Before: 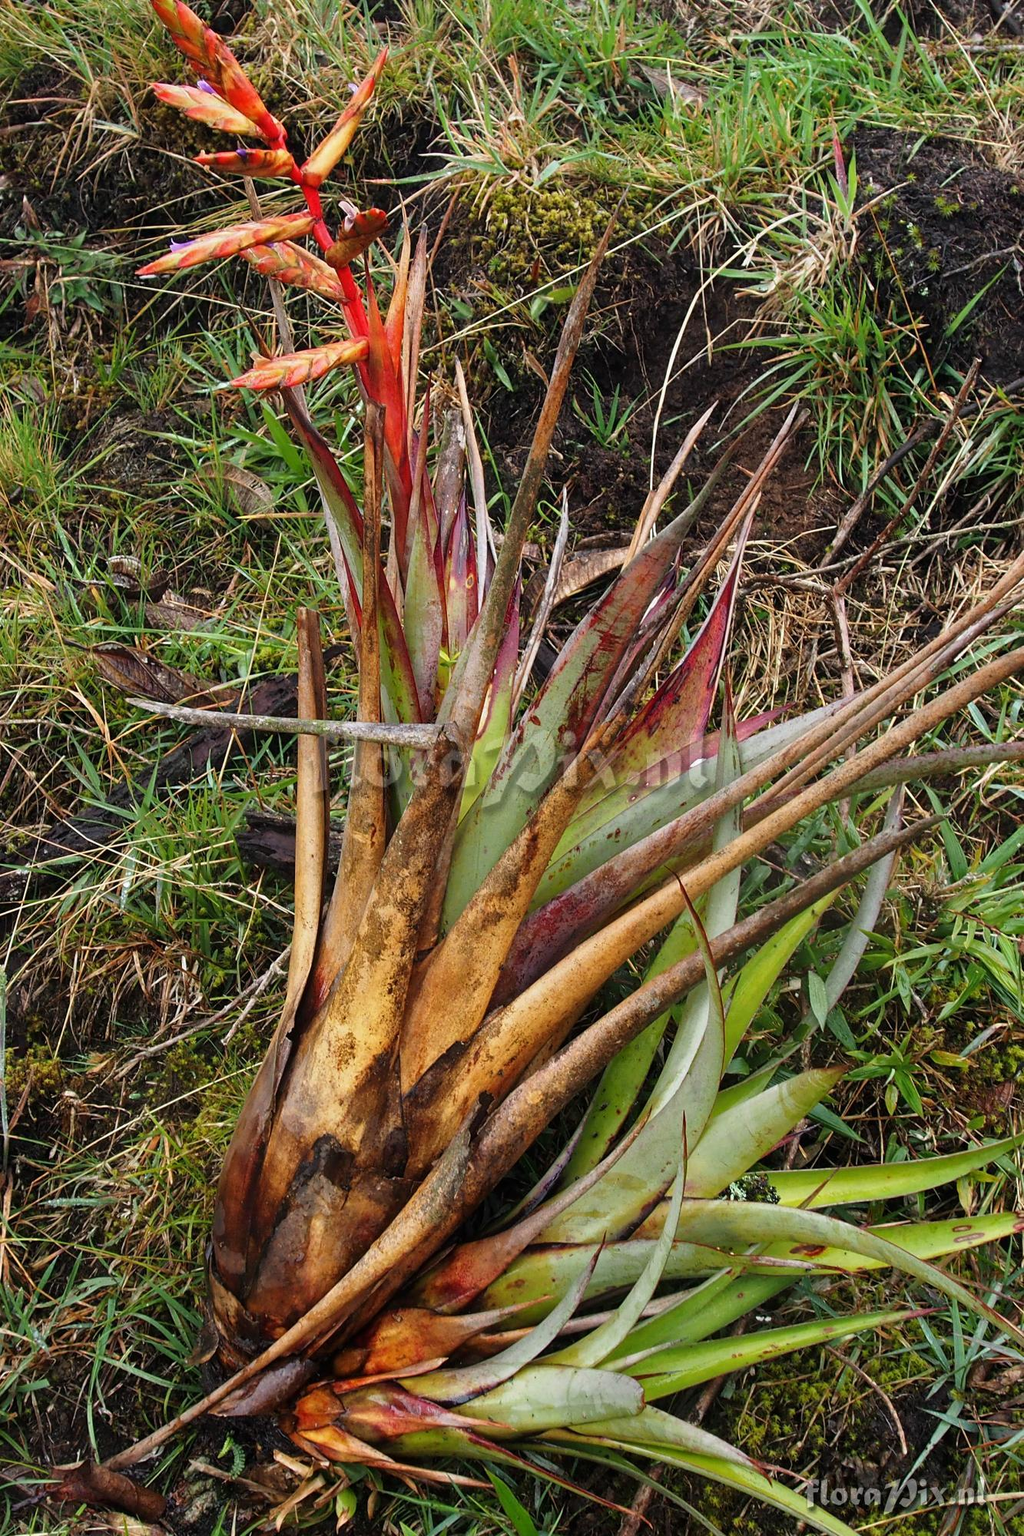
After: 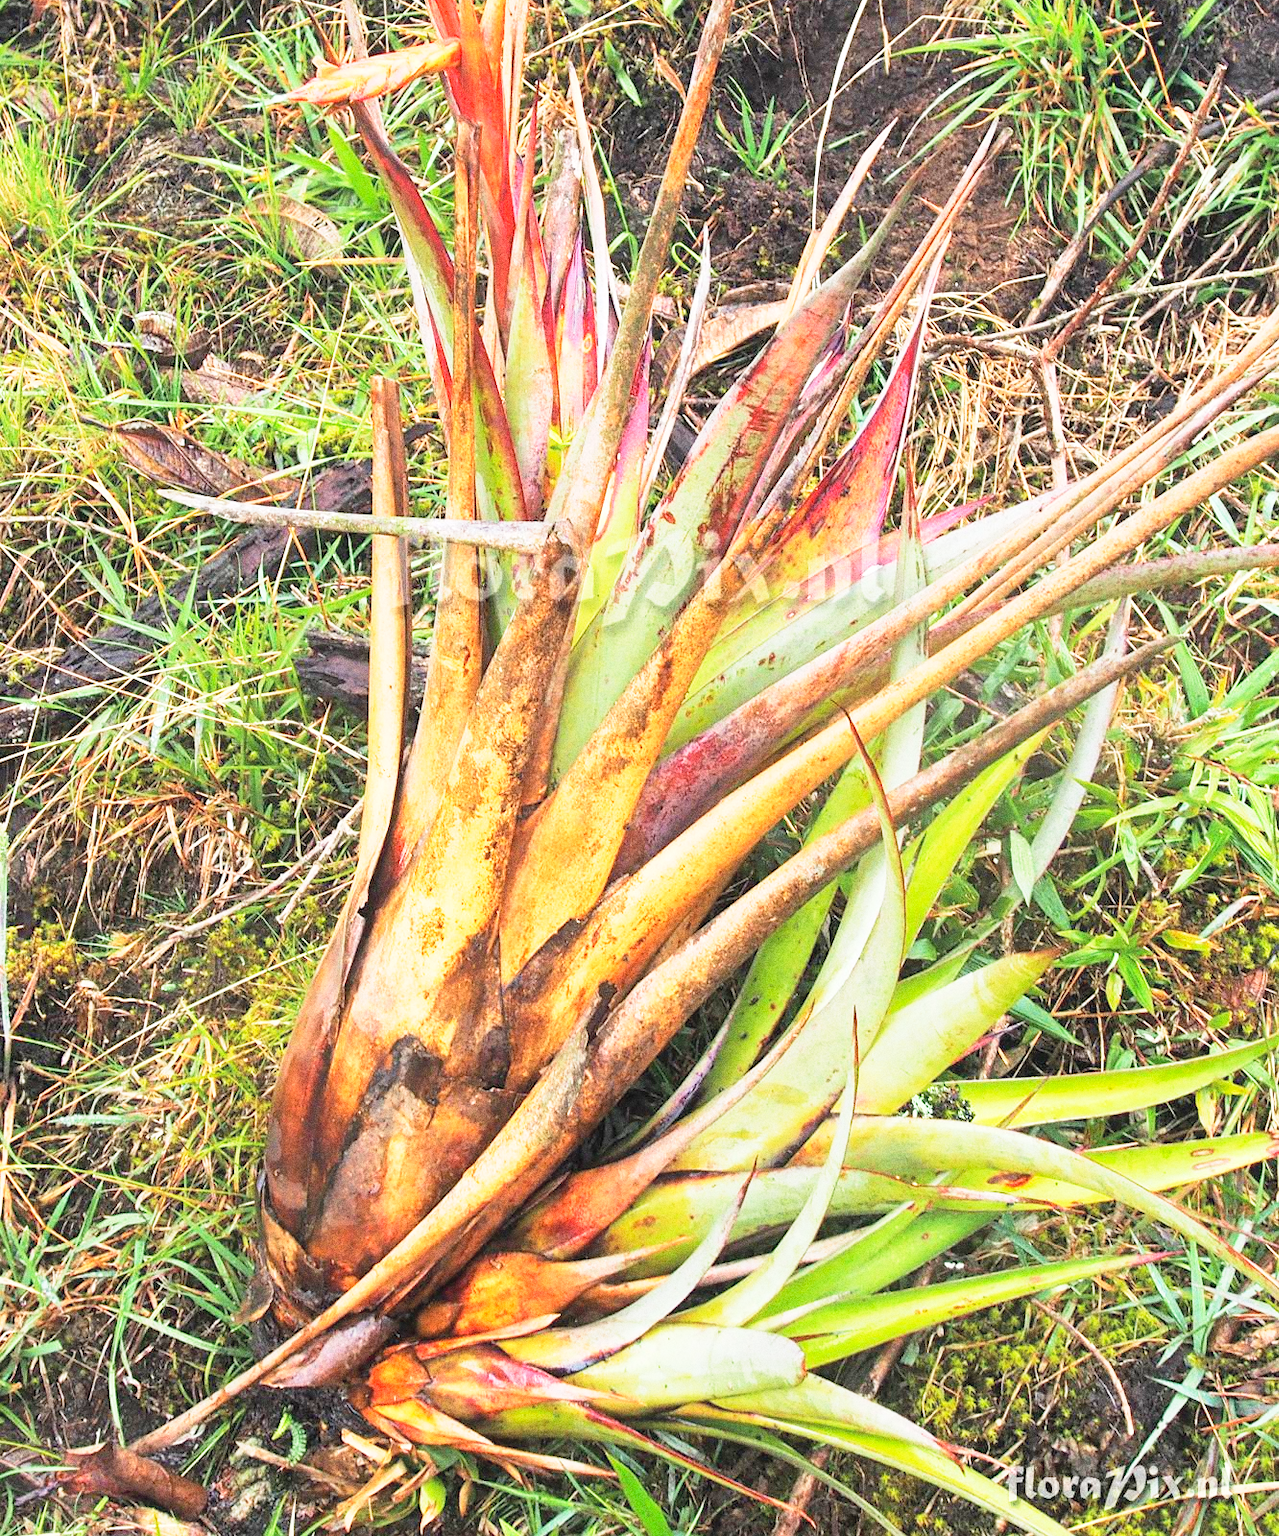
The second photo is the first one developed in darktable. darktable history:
exposure: black level correction 0, exposure 1 EV, compensate exposure bias true, compensate highlight preservation false
contrast brightness saturation: contrast 0.1, brightness 0.3, saturation 0.14
crop and rotate: top 19.998%
base curve: curves: ch0 [(0, 0) (0.088, 0.125) (0.176, 0.251) (0.354, 0.501) (0.613, 0.749) (1, 0.877)], preserve colors none
grain: coarseness 0.09 ISO, strength 40%
